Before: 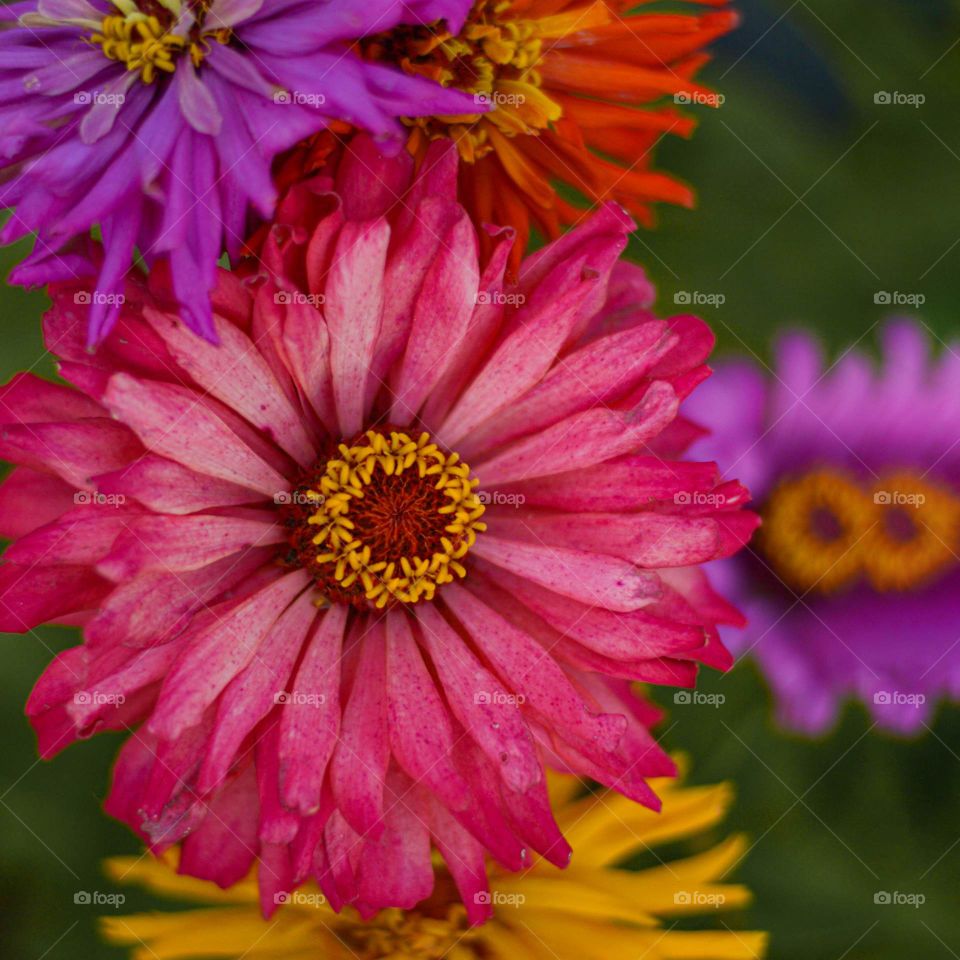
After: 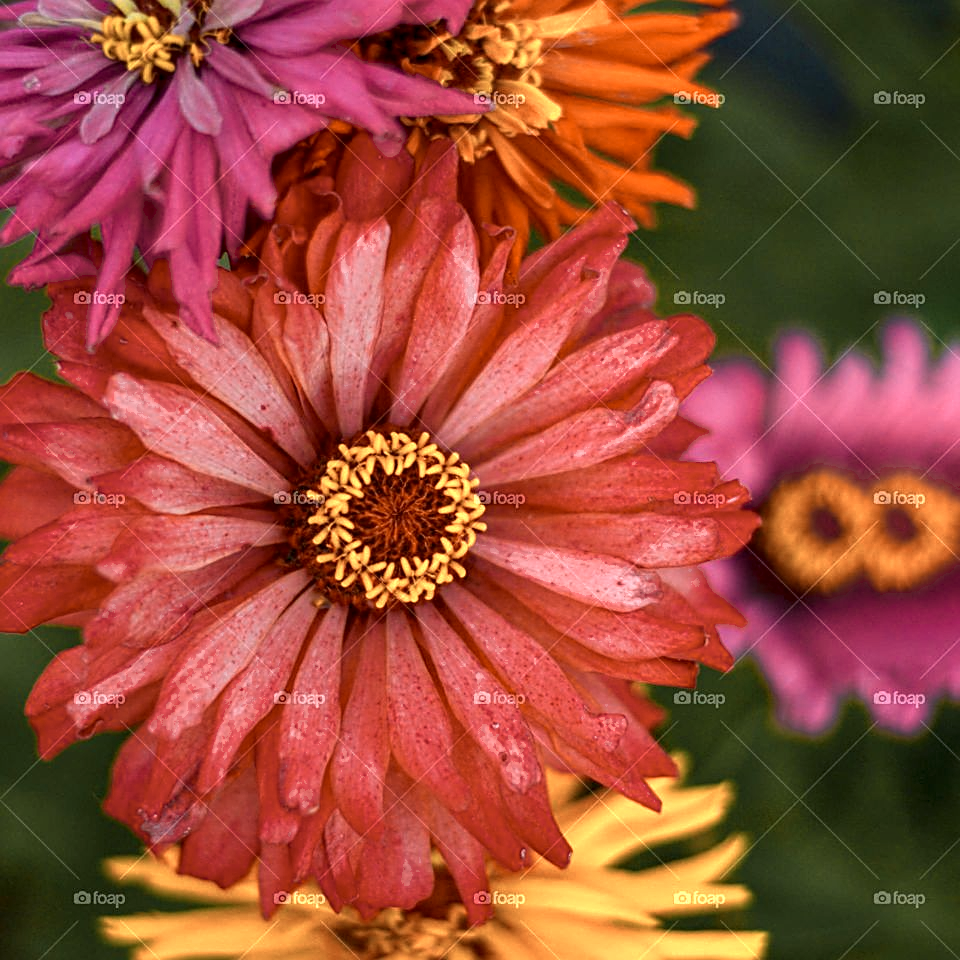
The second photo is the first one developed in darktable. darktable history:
sharpen: on, module defaults
color zones: curves: ch0 [(0.018, 0.548) (0.197, 0.654) (0.425, 0.447) (0.605, 0.658) (0.732, 0.579)]; ch1 [(0.105, 0.531) (0.224, 0.531) (0.386, 0.39) (0.618, 0.456) (0.732, 0.456) (0.956, 0.421)]; ch2 [(0.039, 0.583) (0.215, 0.465) (0.399, 0.544) (0.465, 0.548) (0.614, 0.447) (0.724, 0.43) (0.882, 0.623) (0.956, 0.632)]
local contrast: on, module defaults
